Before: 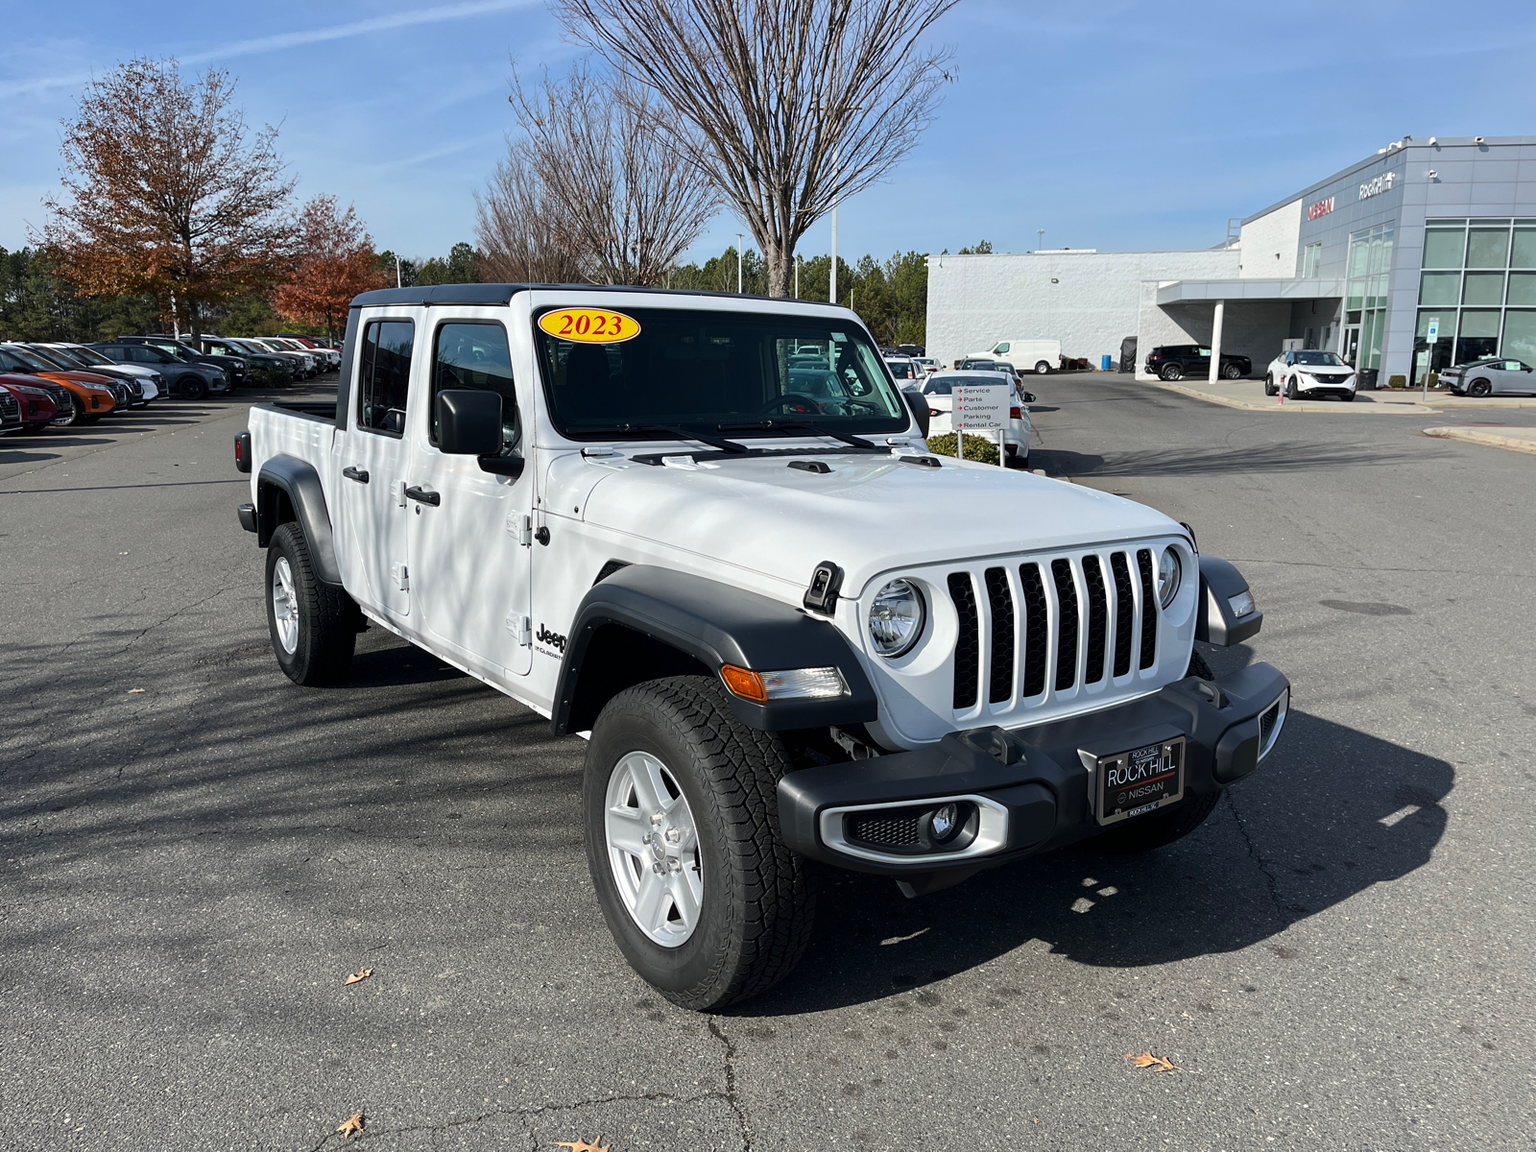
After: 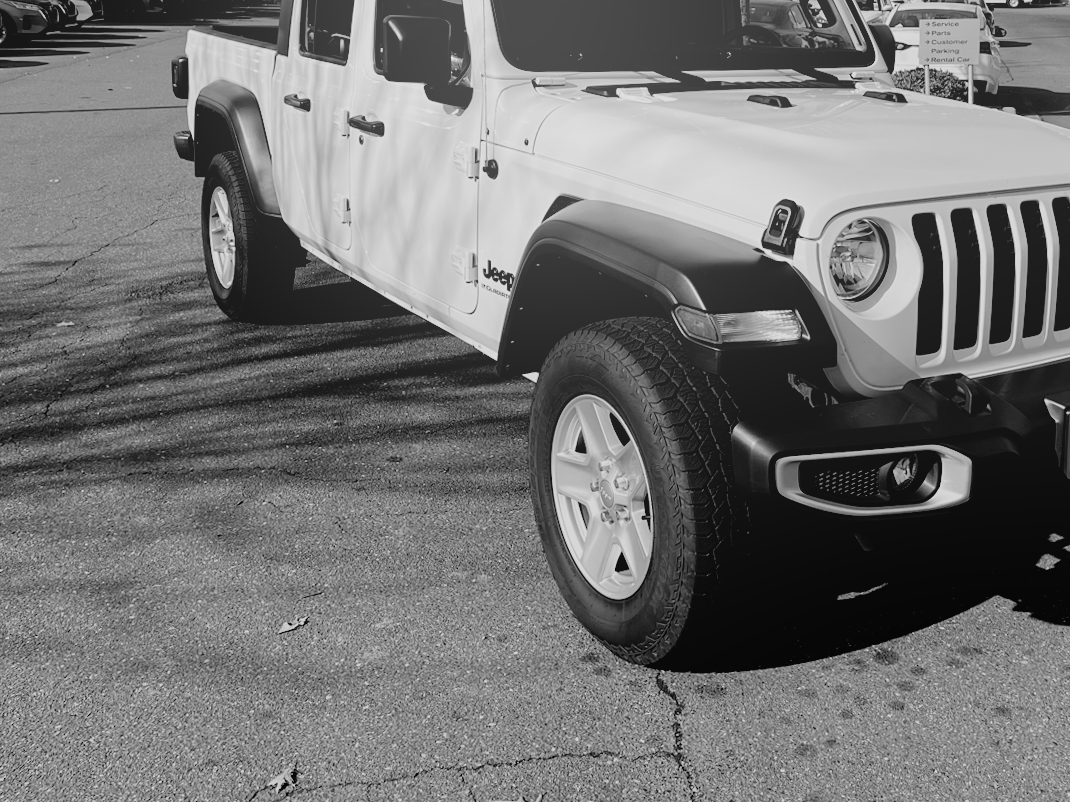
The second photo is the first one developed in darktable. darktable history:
monochrome: a -3.63, b -0.465
bloom: size 38%, threshold 95%, strength 30%
crop and rotate: angle -0.82°, left 3.85%, top 31.828%, right 27.992%
filmic rgb: black relative exposure -4.58 EV, white relative exposure 4.8 EV, threshold 3 EV, hardness 2.36, latitude 36.07%, contrast 1.048, highlights saturation mix 1.32%, shadows ↔ highlights balance 1.25%, color science v4 (2020), enable highlight reconstruction true
